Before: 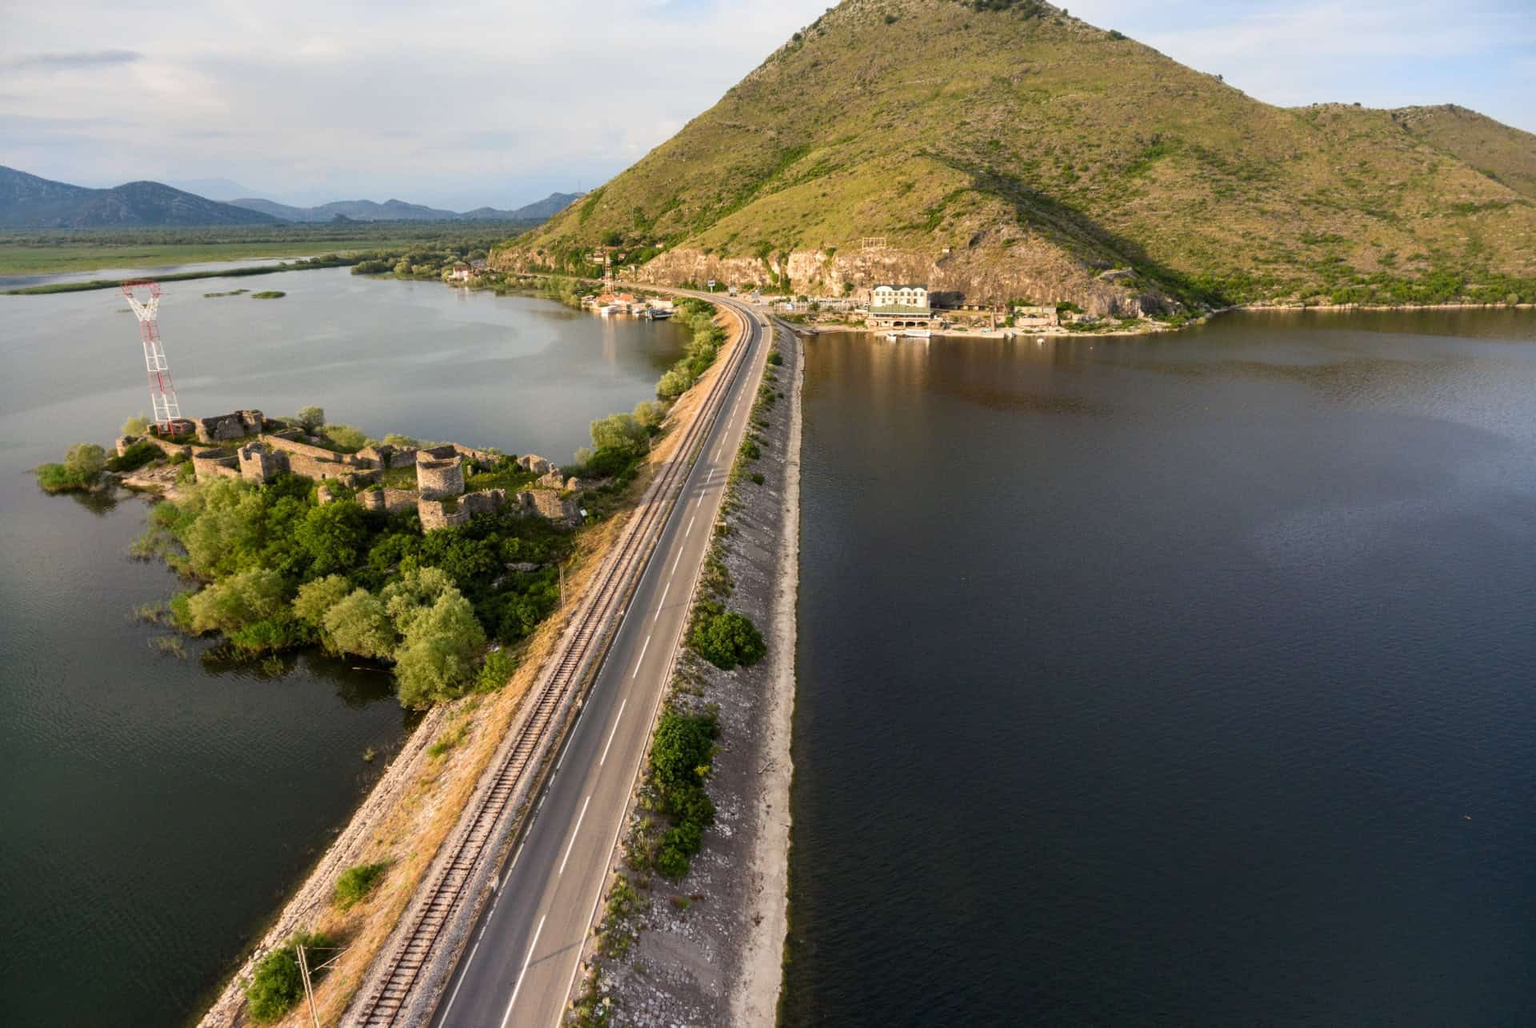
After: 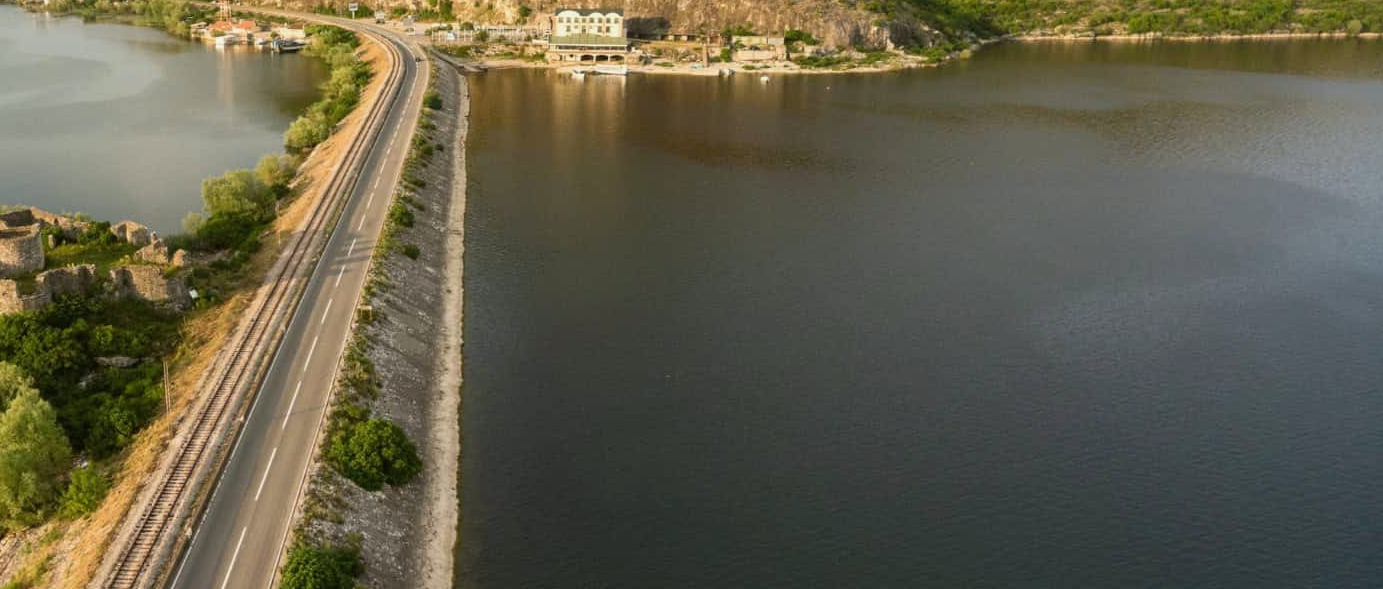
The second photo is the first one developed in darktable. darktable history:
color balance: mode lift, gamma, gain (sRGB), lift [1.04, 1, 1, 0.97], gamma [1.01, 1, 1, 0.97], gain [0.96, 1, 1, 0.97]
crop and rotate: left 27.938%, top 27.046%, bottom 27.046%
white balance: emerald 1
